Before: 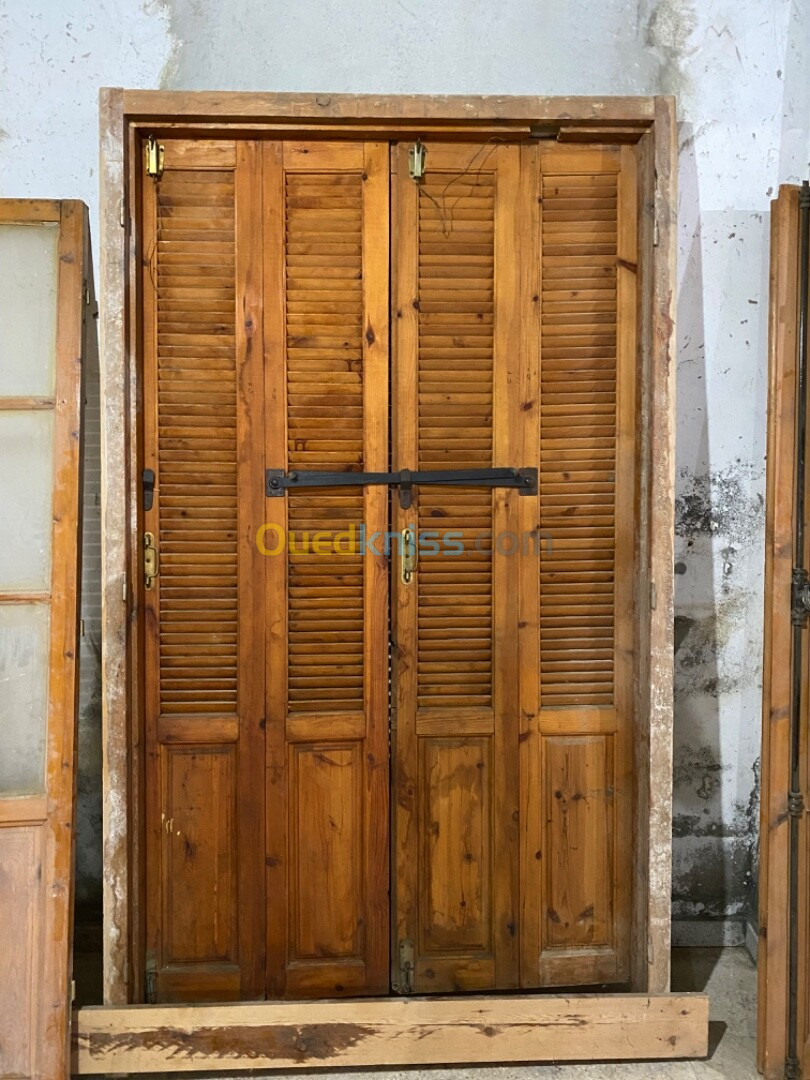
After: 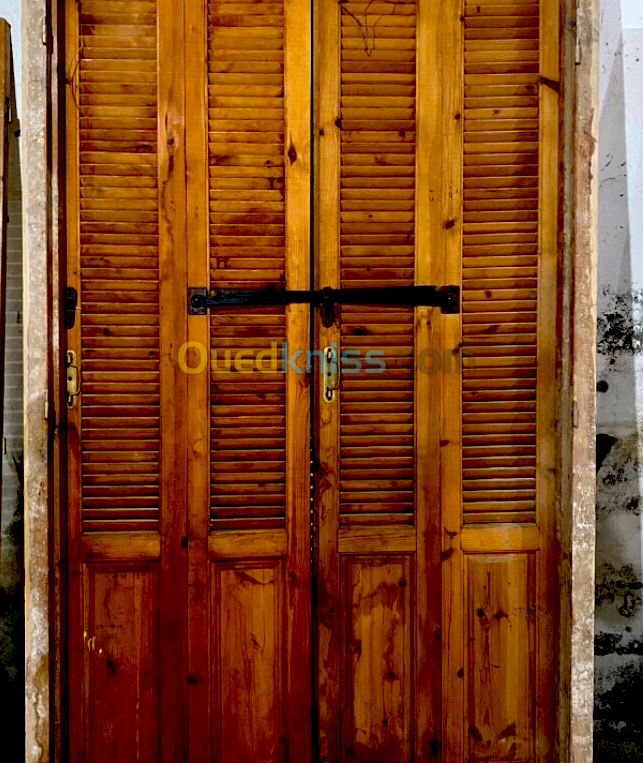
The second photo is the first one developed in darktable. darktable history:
exposure: black level correction 0.056, compensate highlight preservation false
crop: left 9.712%, top 16.928%, right 10.845%, bottom 12.332%
